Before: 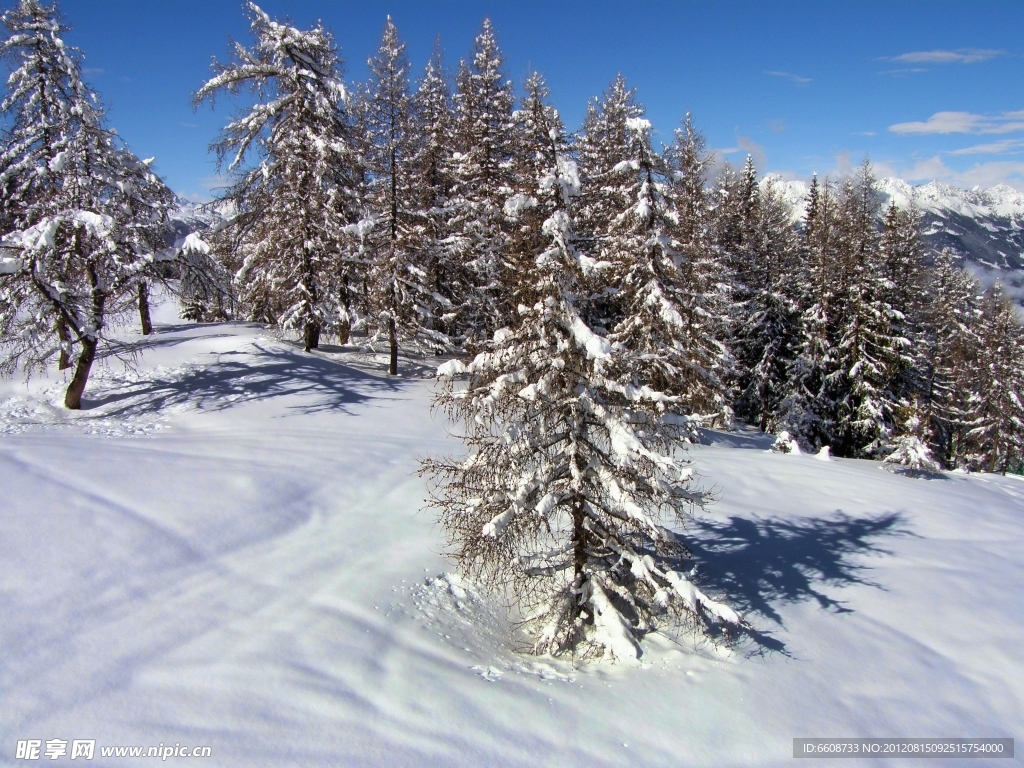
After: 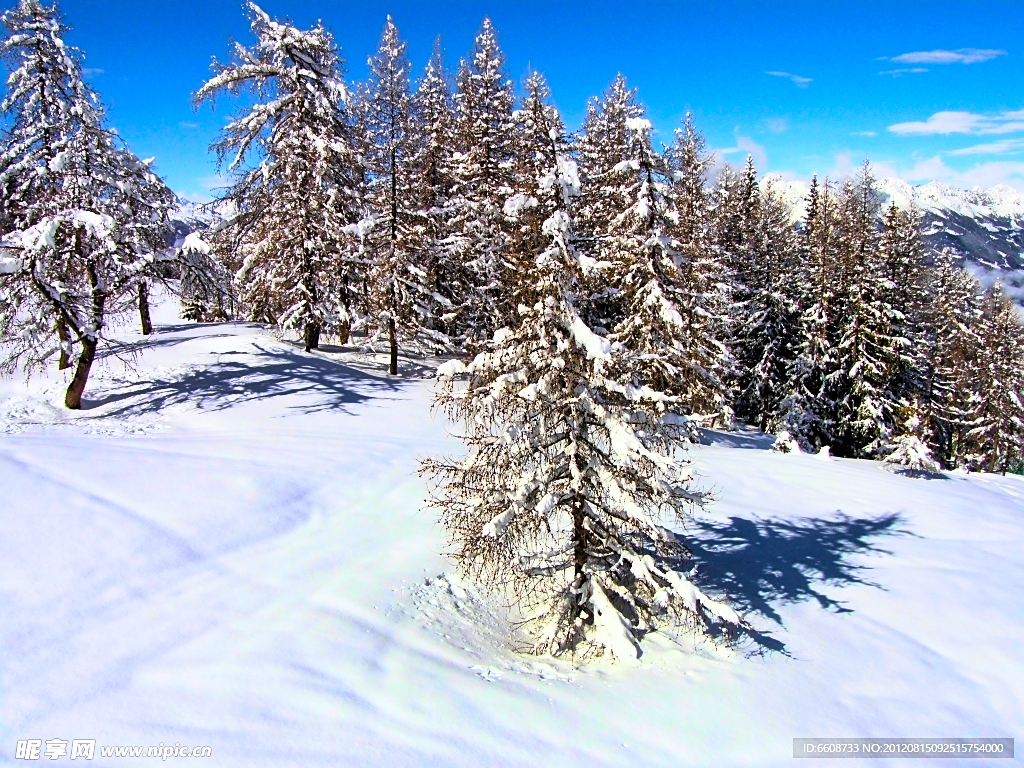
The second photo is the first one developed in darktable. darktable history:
color balance rgb: linear chroma grading › global chroma 15%, perceptual saturation grading › global saturation 30%
sharpen: on, module defaults
base curve: curves: ch0 [(0, 0) (0.005, 0.002) (0.193, 0.295) (0.399, 0.664) (0.75, 0.928) (1, 1)]
